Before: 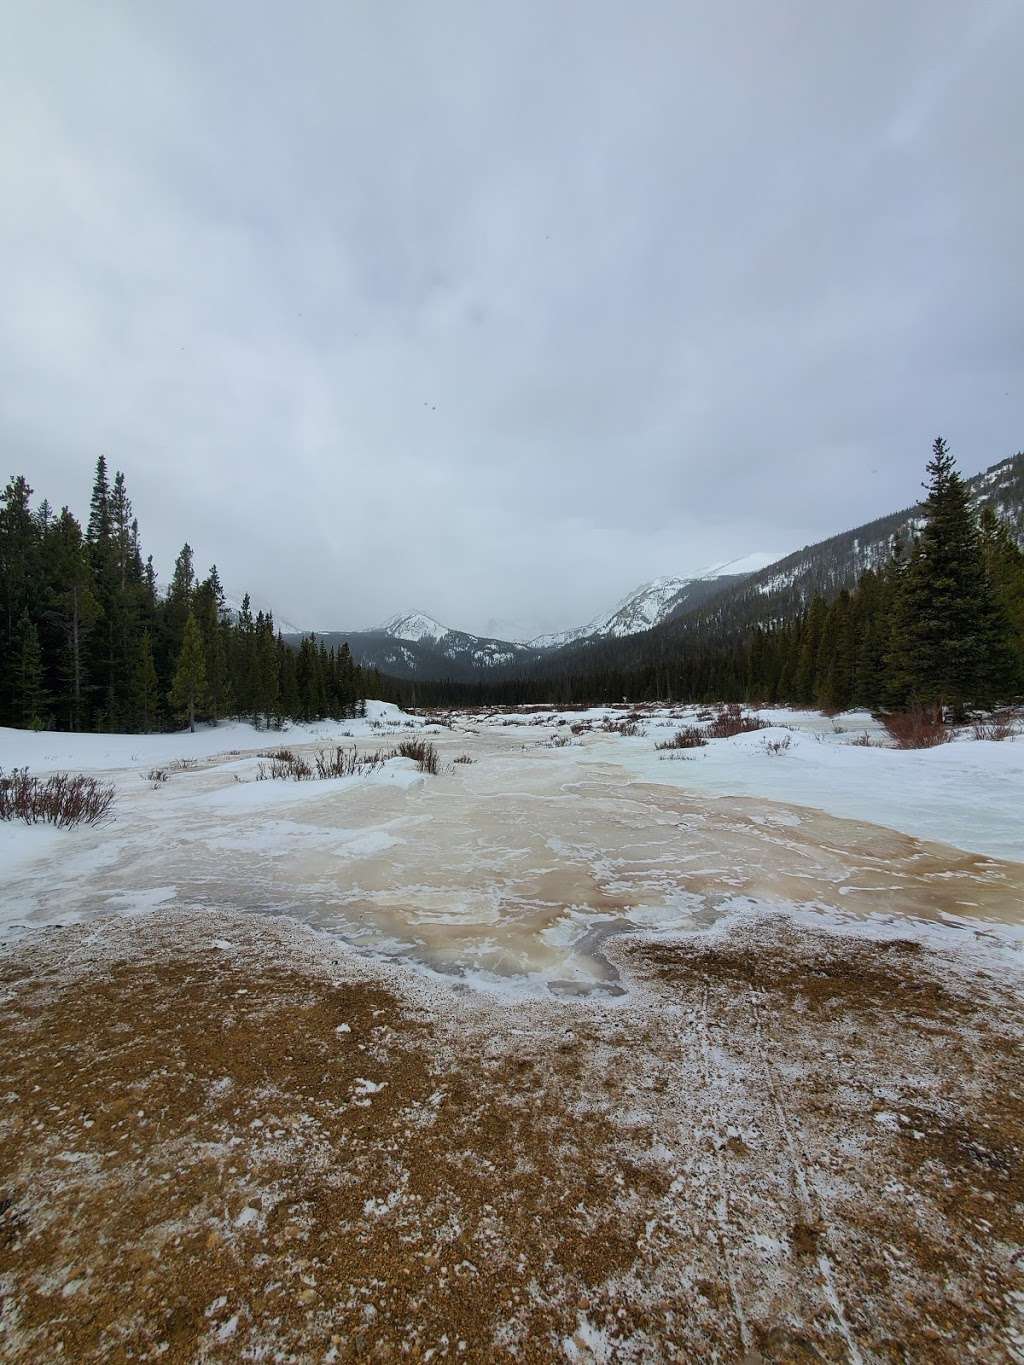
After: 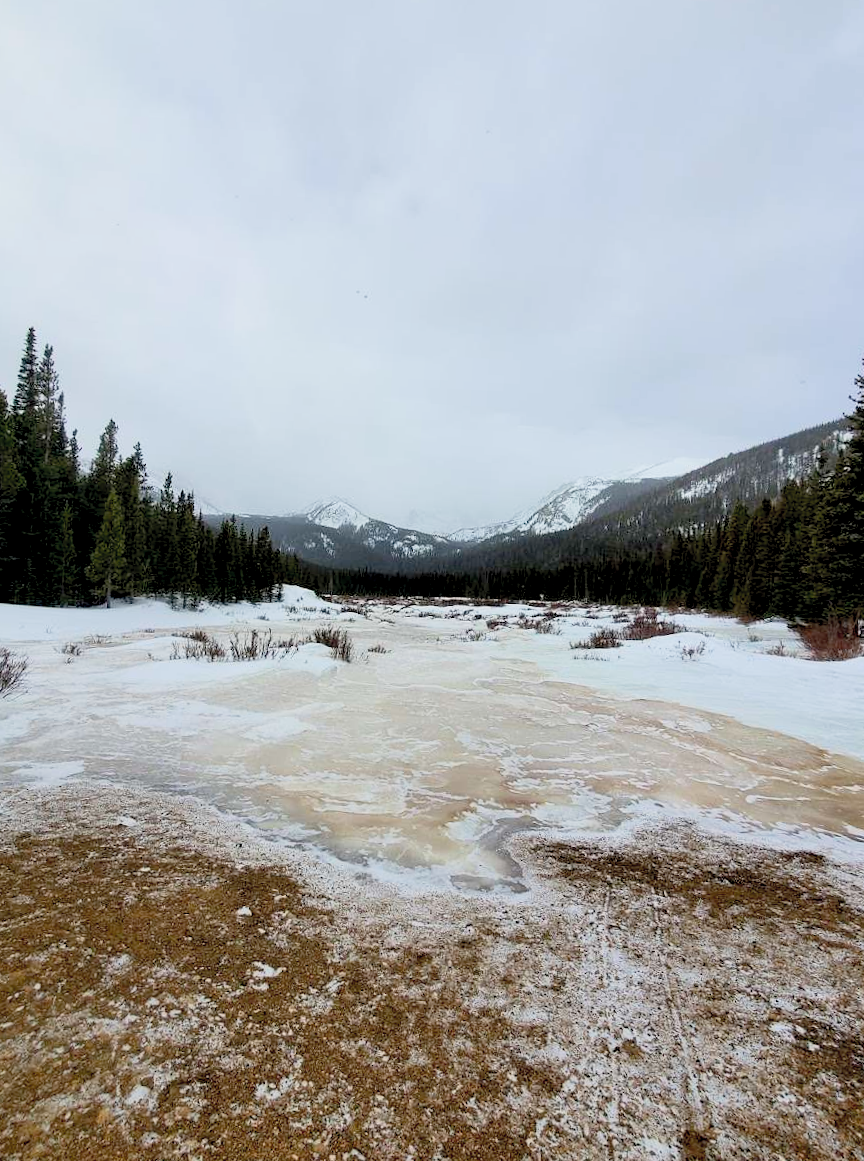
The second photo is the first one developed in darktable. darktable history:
crop and rotate: angle -2.89°, left 5.285%, top 5.215%, right 4.767%, bottom 4.125%
contrast brightness saturation: contrast 0.14, brightness 0.209
base curve: curves: ch0 [(0, 0) (0.088, 0.125) (0.176, 0.251) (0.354, 0.501) (0.613, 0.749) (1, 0.877)], preserve colors none
exposure: black level correction 0.011, exposure -0.48 EV, compensate exposure bias true, compensate highlight preservation false
